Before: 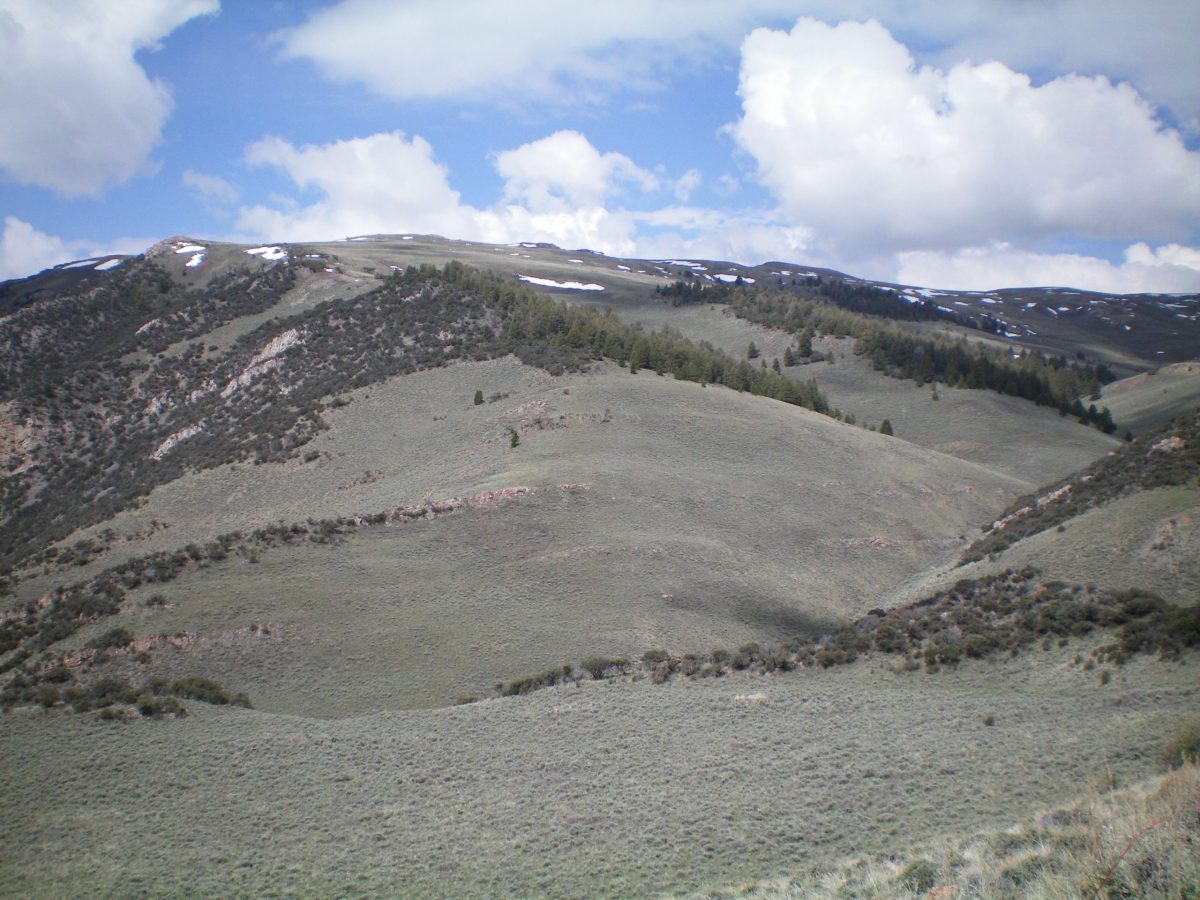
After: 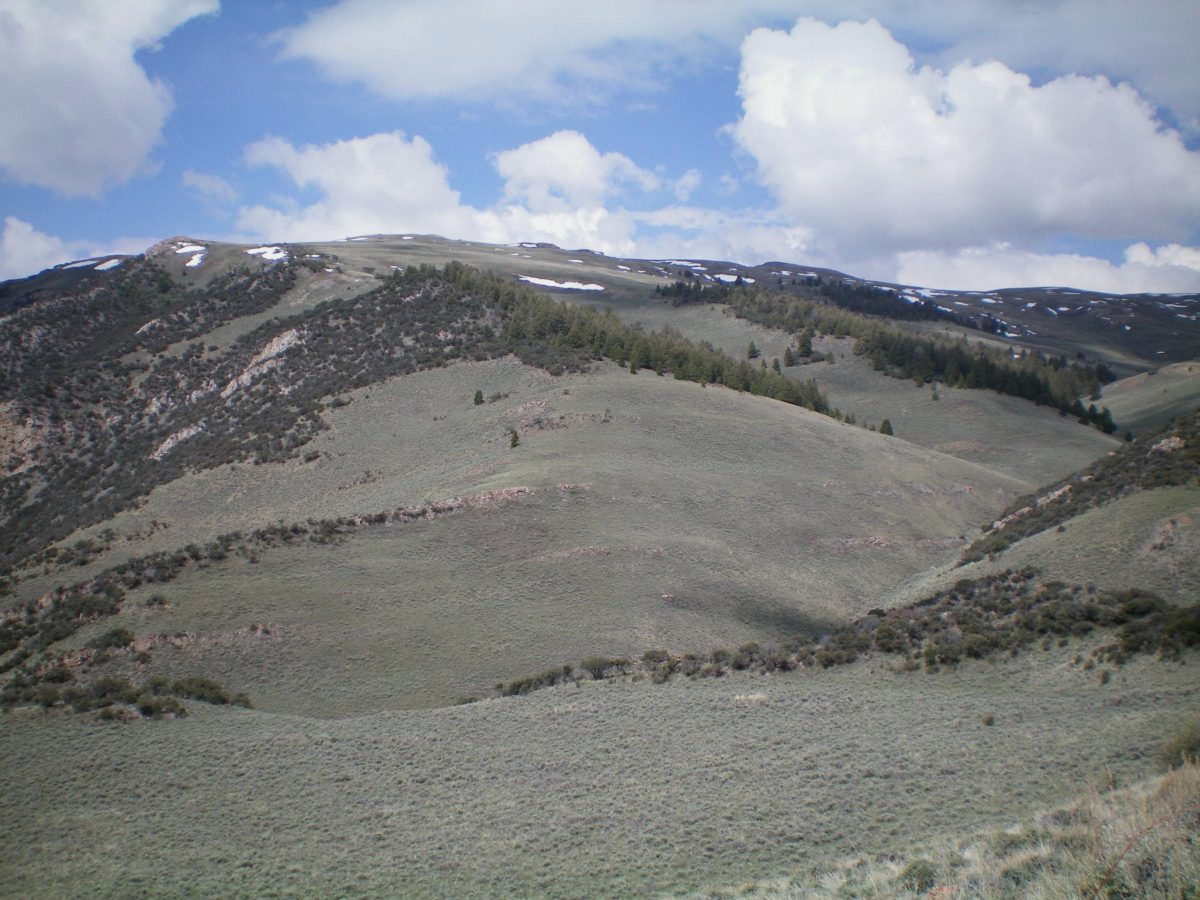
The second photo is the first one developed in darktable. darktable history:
exposure: black level correction 0.001, exposure -0.204 EV, compensate highlight preservation false
